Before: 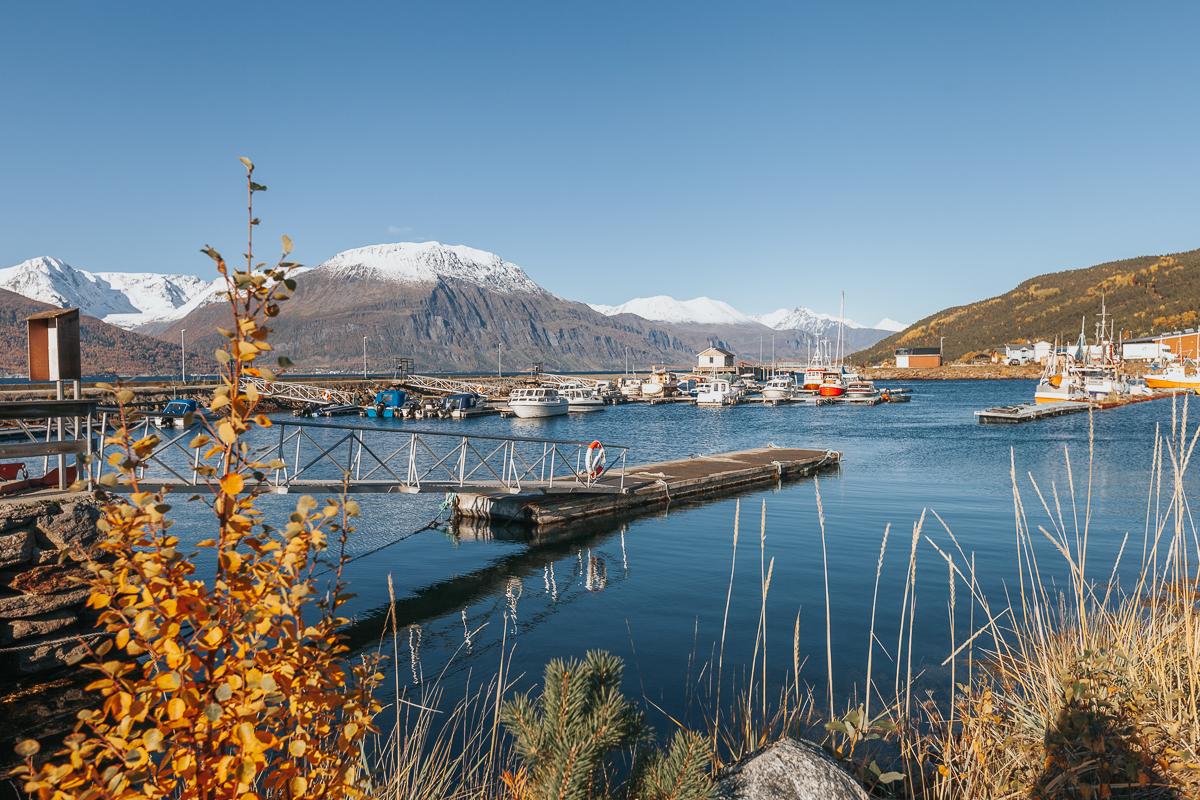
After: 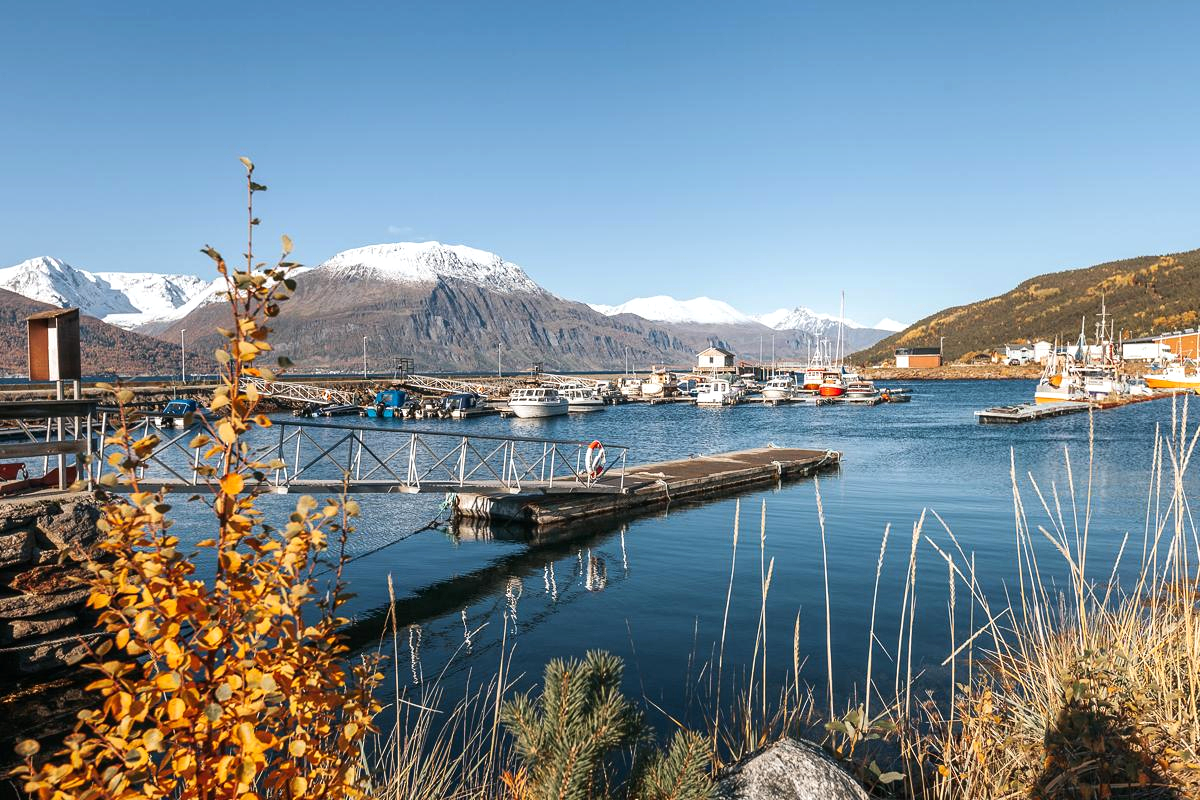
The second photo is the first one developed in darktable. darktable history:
exposure: black level correction 0.001, exposure 0.015 EV, compensate highlight preservation false
tone equalizer: -8 EV -0.416 EV, -7 EV -0.355 EV, -6 EV -0.343 EV, -5 EV -0.186 EV, -3 EV 0.197 EV, -2 EV 0.32 EV, -1 EV 0.37 EV, +0 EV 0.404 EV, edges refinement/feathering 500, mask exposure compensation -1.57 EV, preserve details no
